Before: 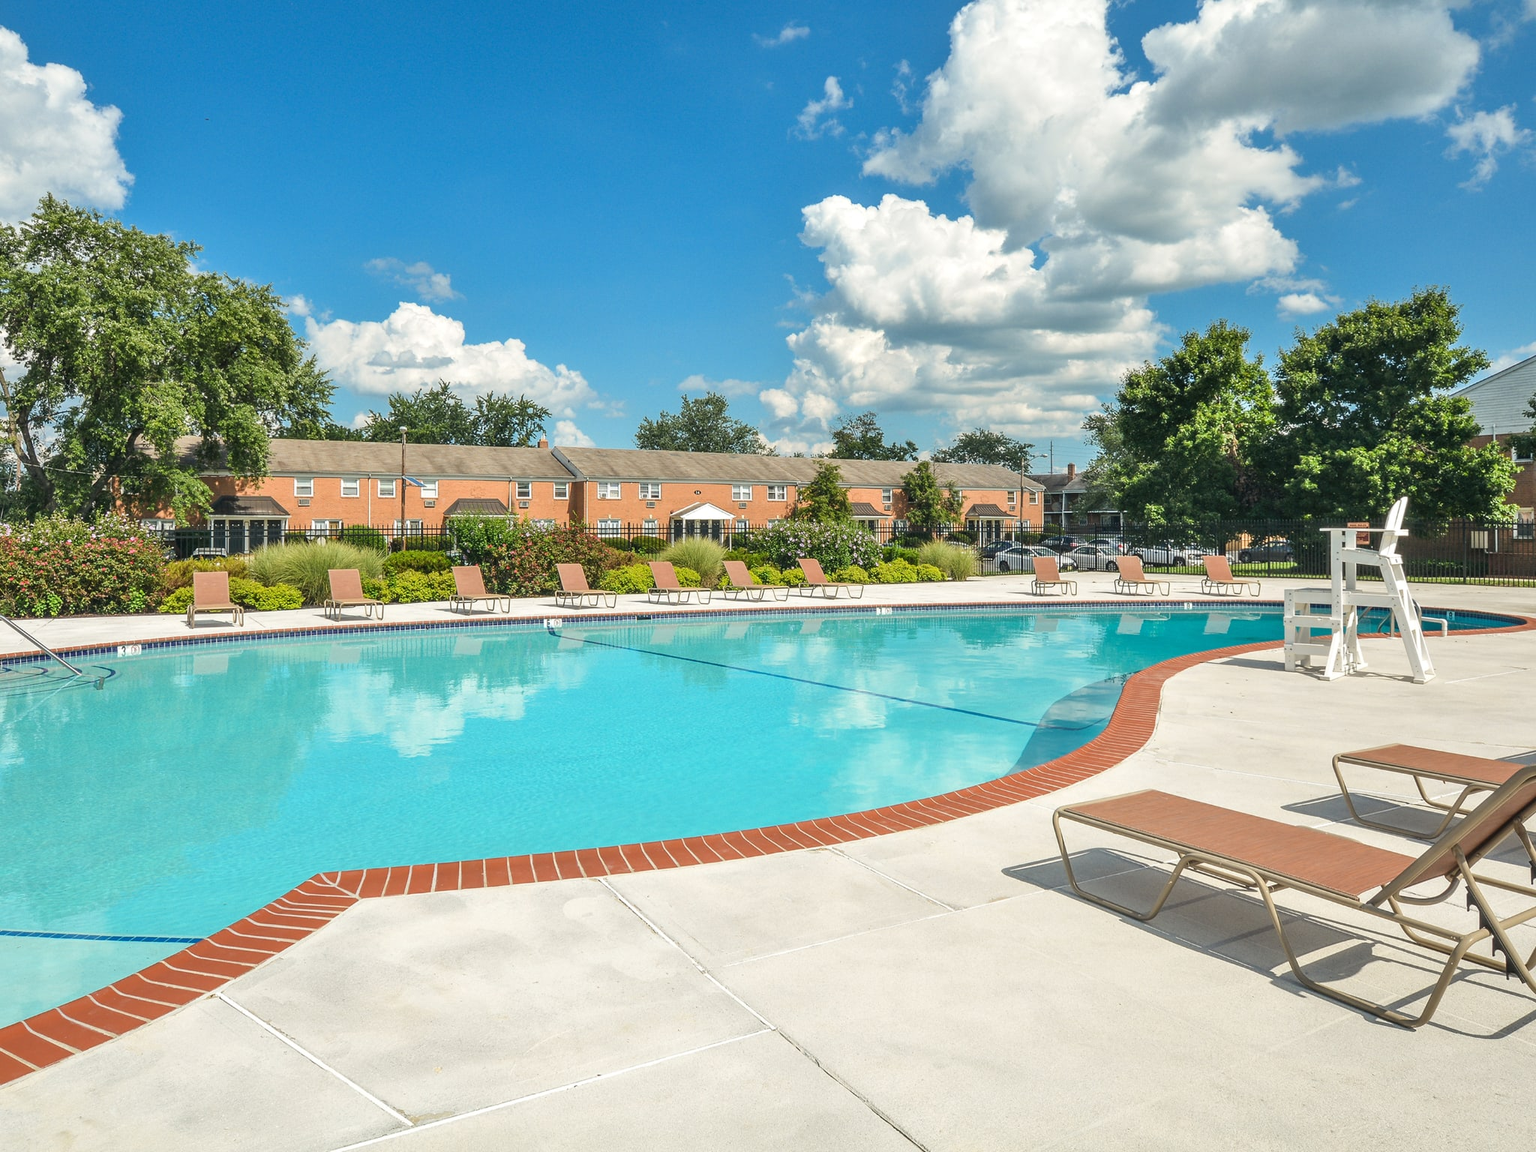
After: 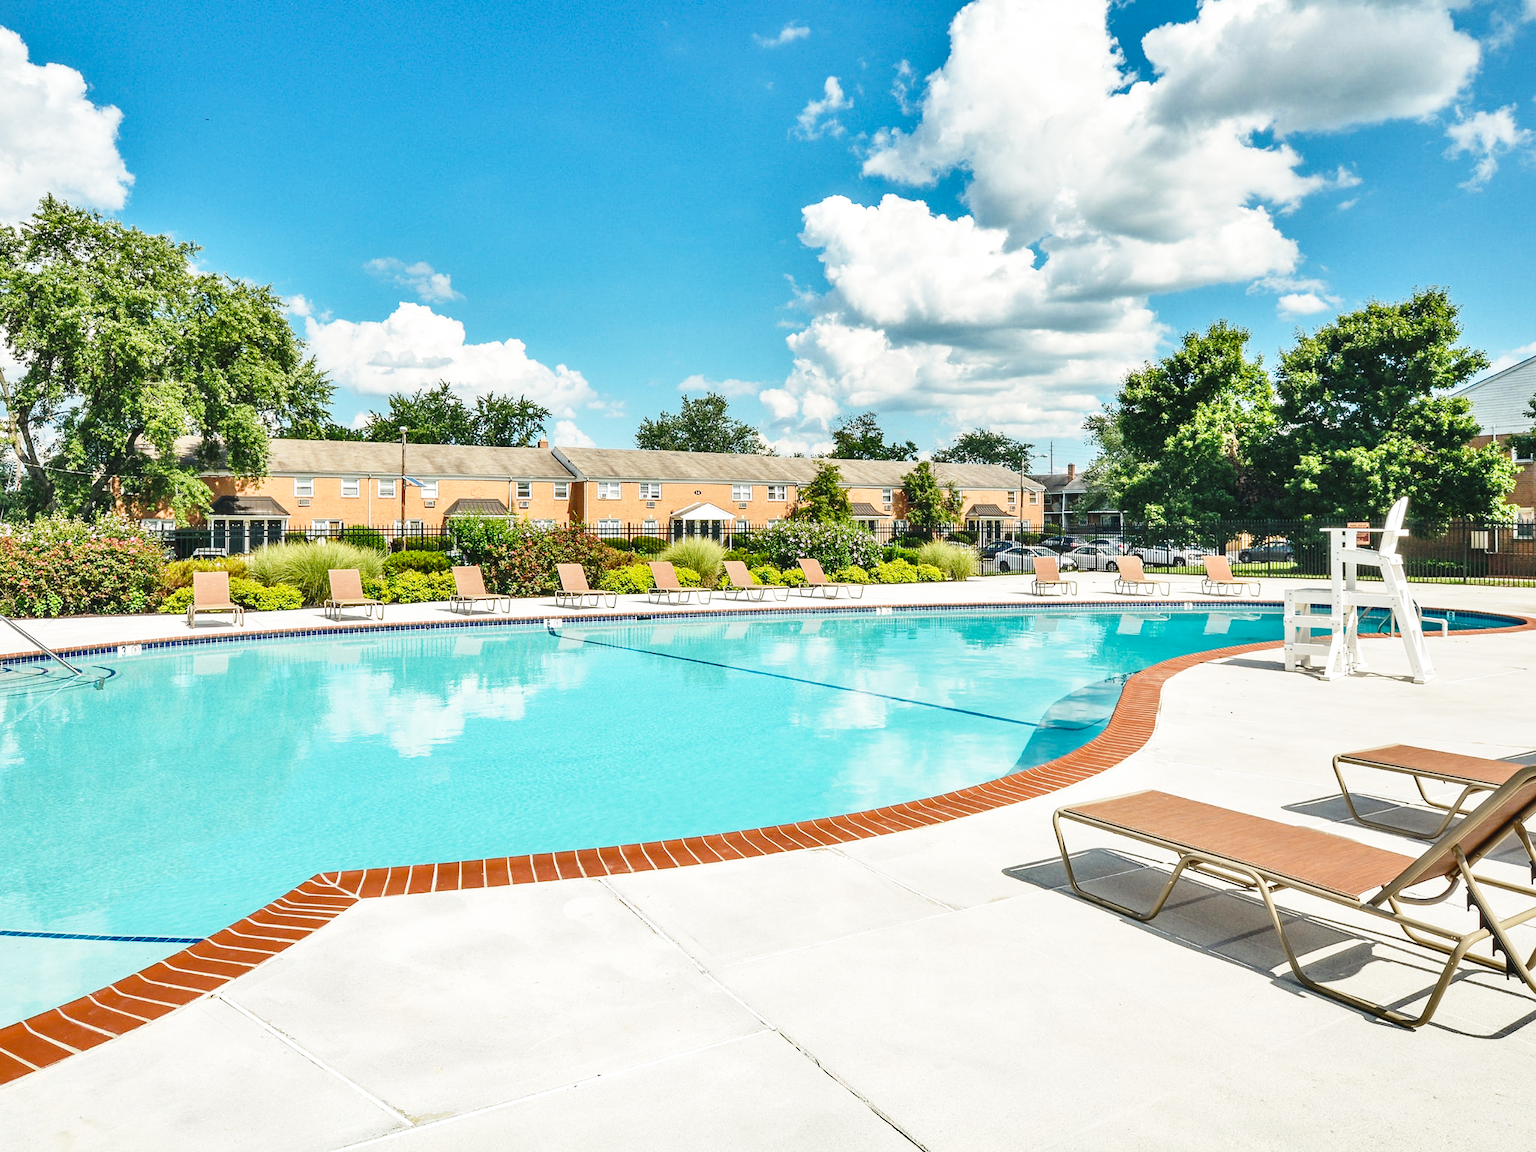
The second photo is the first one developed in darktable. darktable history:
shadows and highlights: low approximation 0.01, soften with gaussian
base curve: curves: ch0 [(0, 0) (0.032, 0.037) (0.105, 0.228) (0.435, 0.76) (0.856, 0.983) (1, 1)], preserve colors none
